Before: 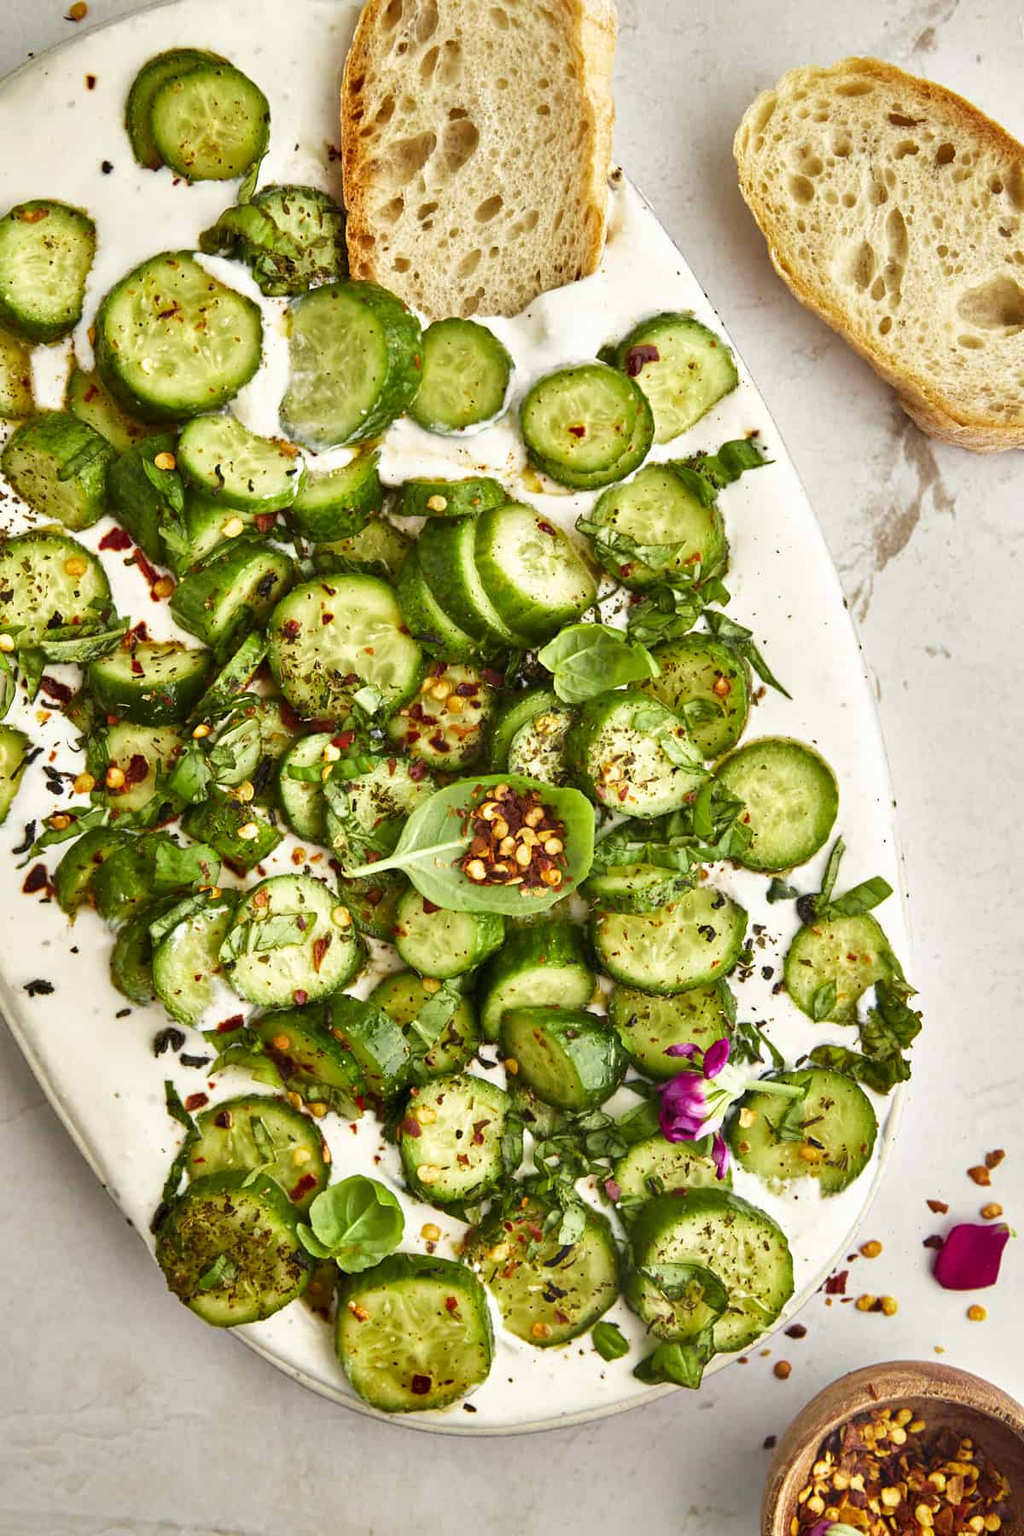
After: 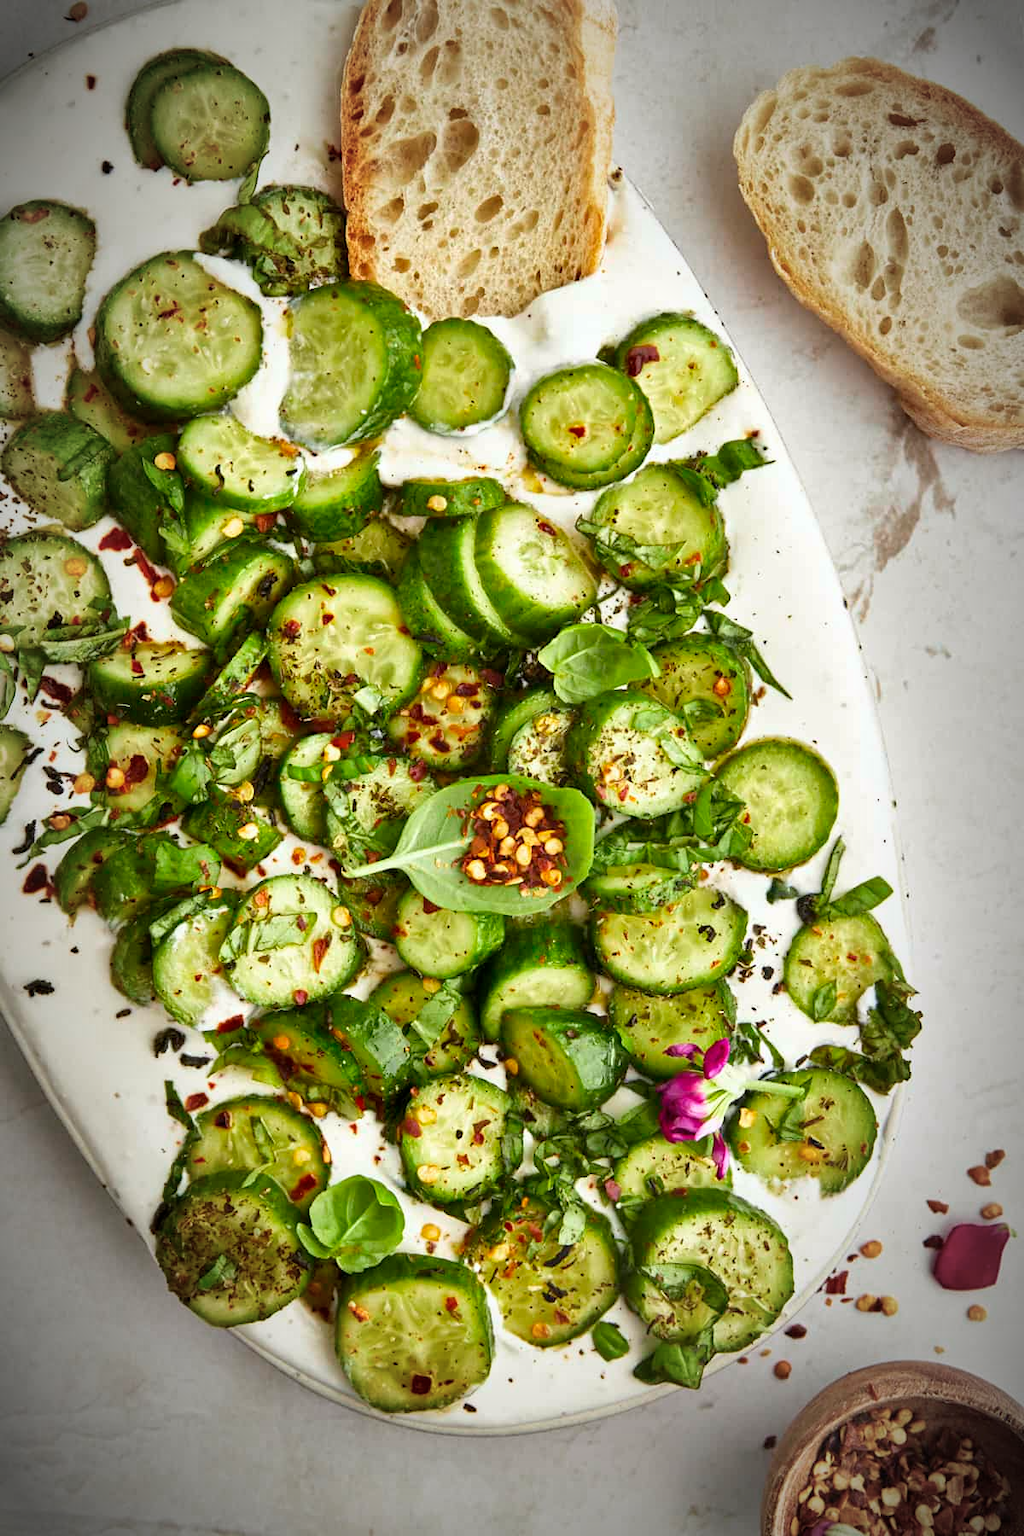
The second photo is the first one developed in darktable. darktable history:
white balance: red 0.986, blue 1.01
vignetting: fall-off start 67.5%, fall-off radius 67.23%, brightness -0.813, automatic ratio true
